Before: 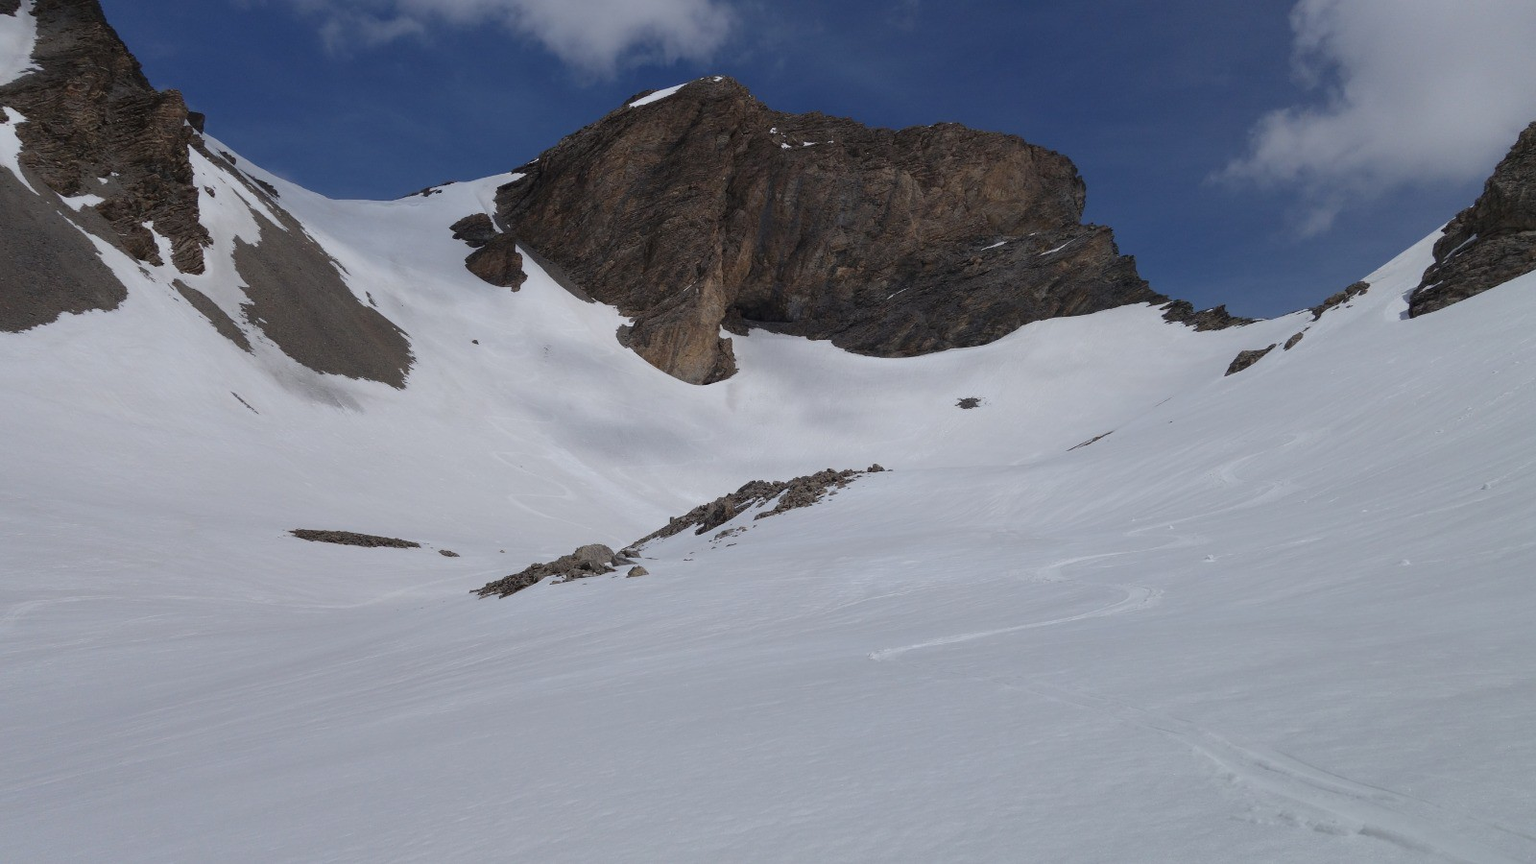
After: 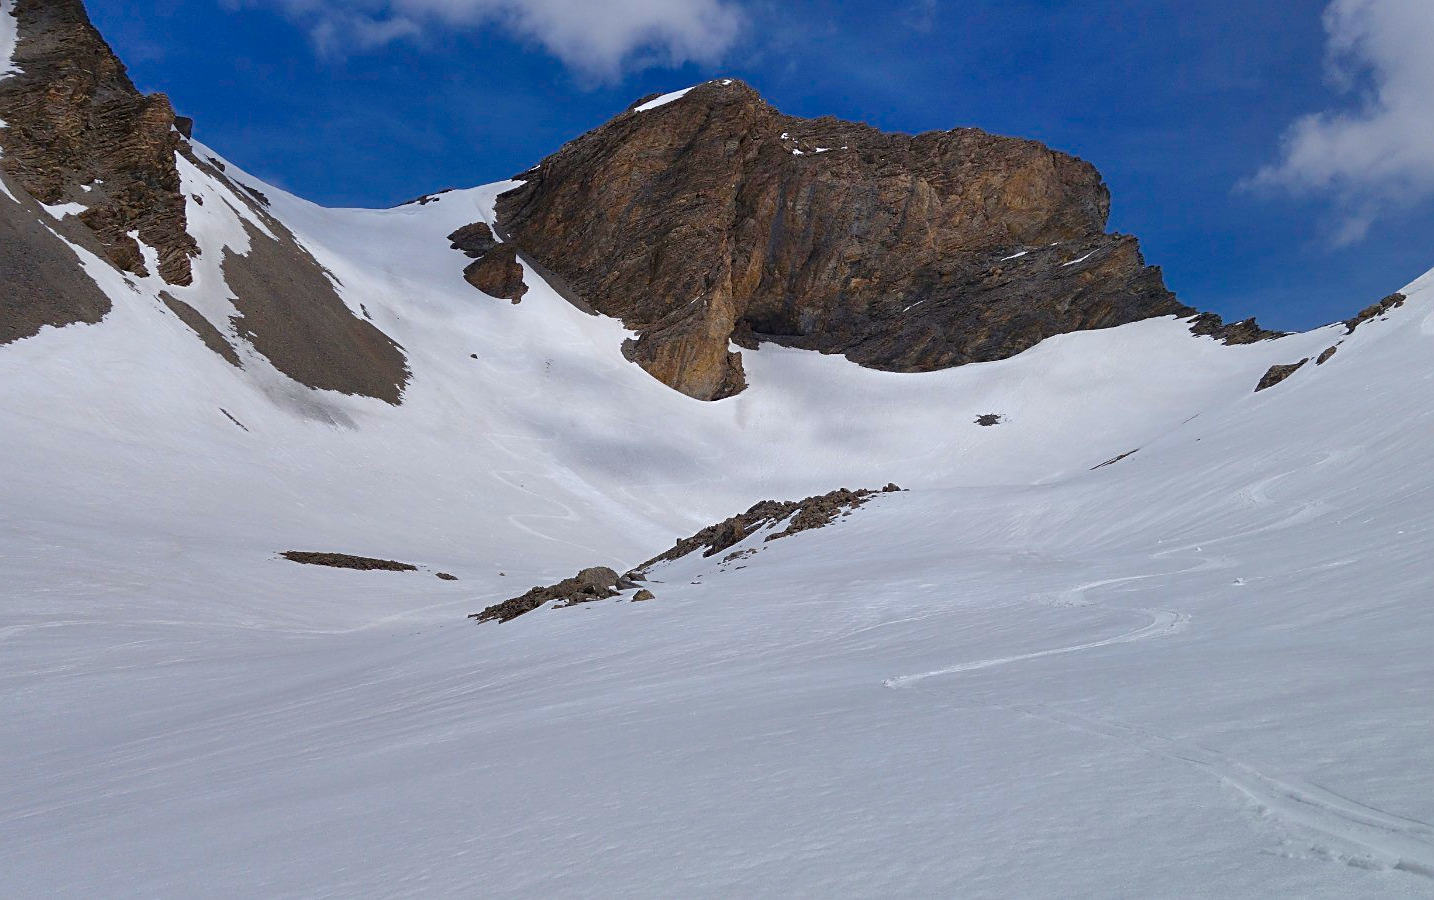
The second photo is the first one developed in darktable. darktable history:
crop and rotate: left 1.324%, right 9.026%
shadows and highlights: low approximation 0.01, soften with gaussian
color balance rgb: linear chroma grading › global chroma 8.72%, perceptual saturation grading › global saturation 28.018%, perceptual saturation grading › highlights -25.785%, perceptual saturation grading › mid-tones 25.174%, perceptual saturation grading › shadows 49.679%, perceptual brilliance grading › global brilliance 10.834%
sharpen: on, module defaults
